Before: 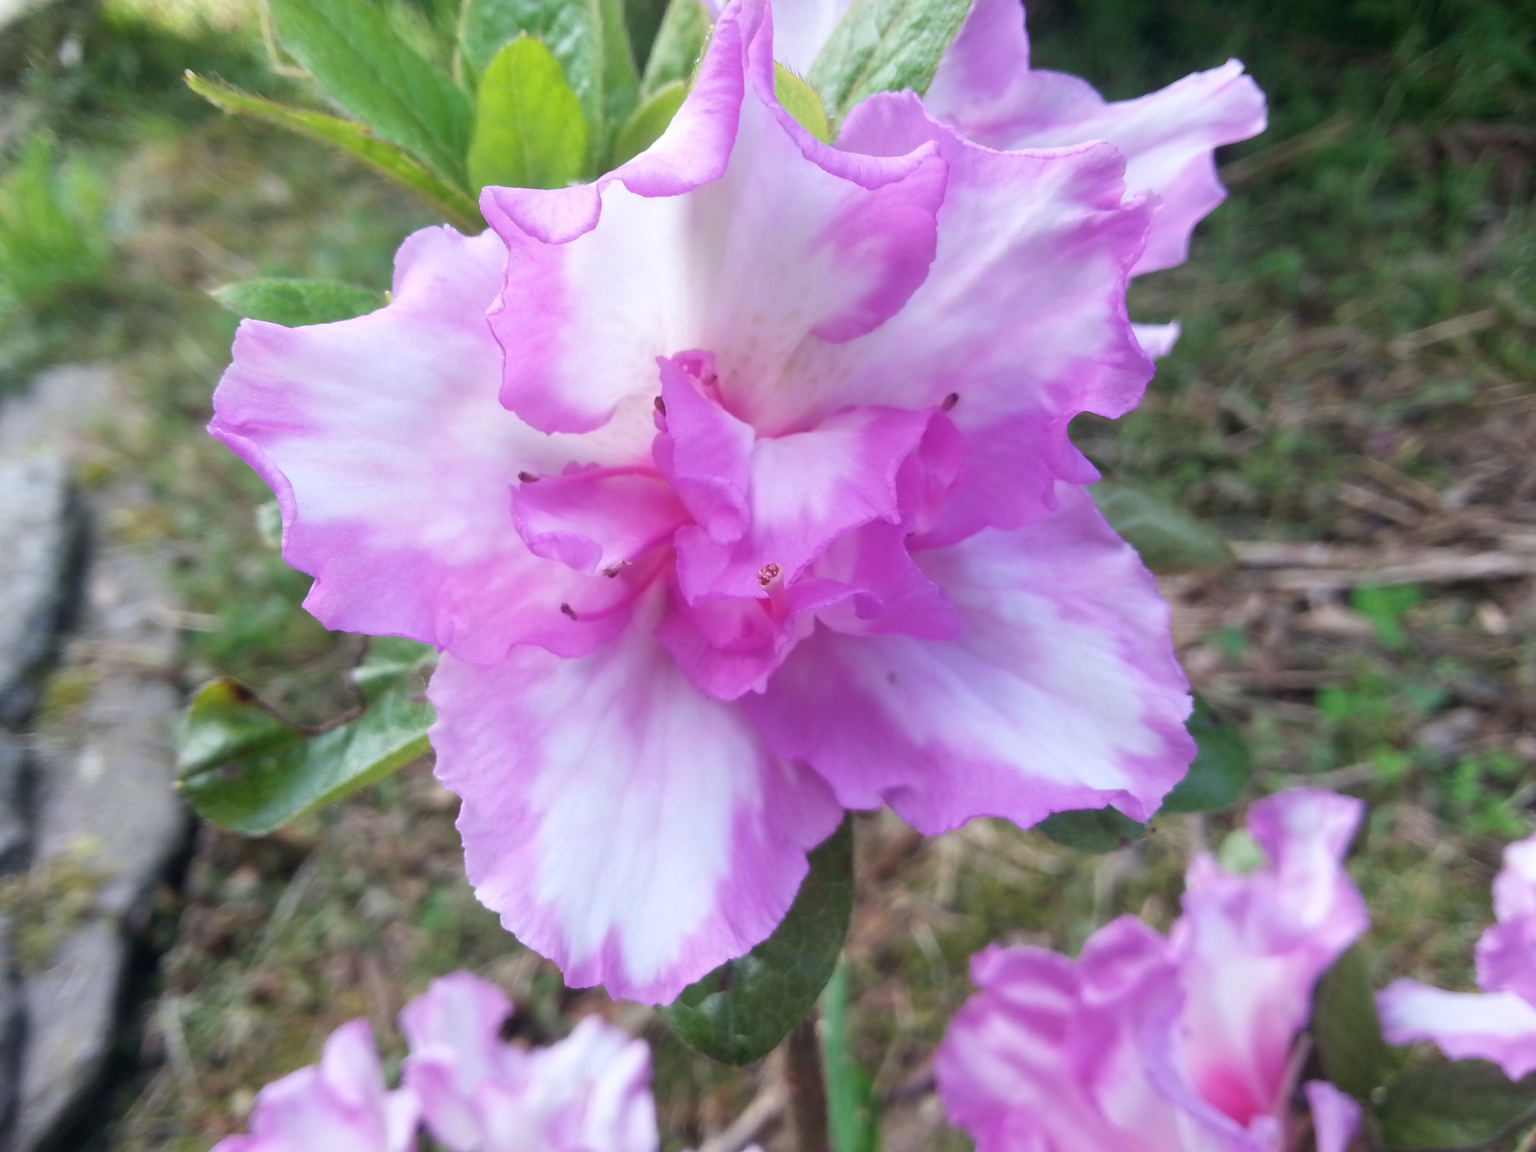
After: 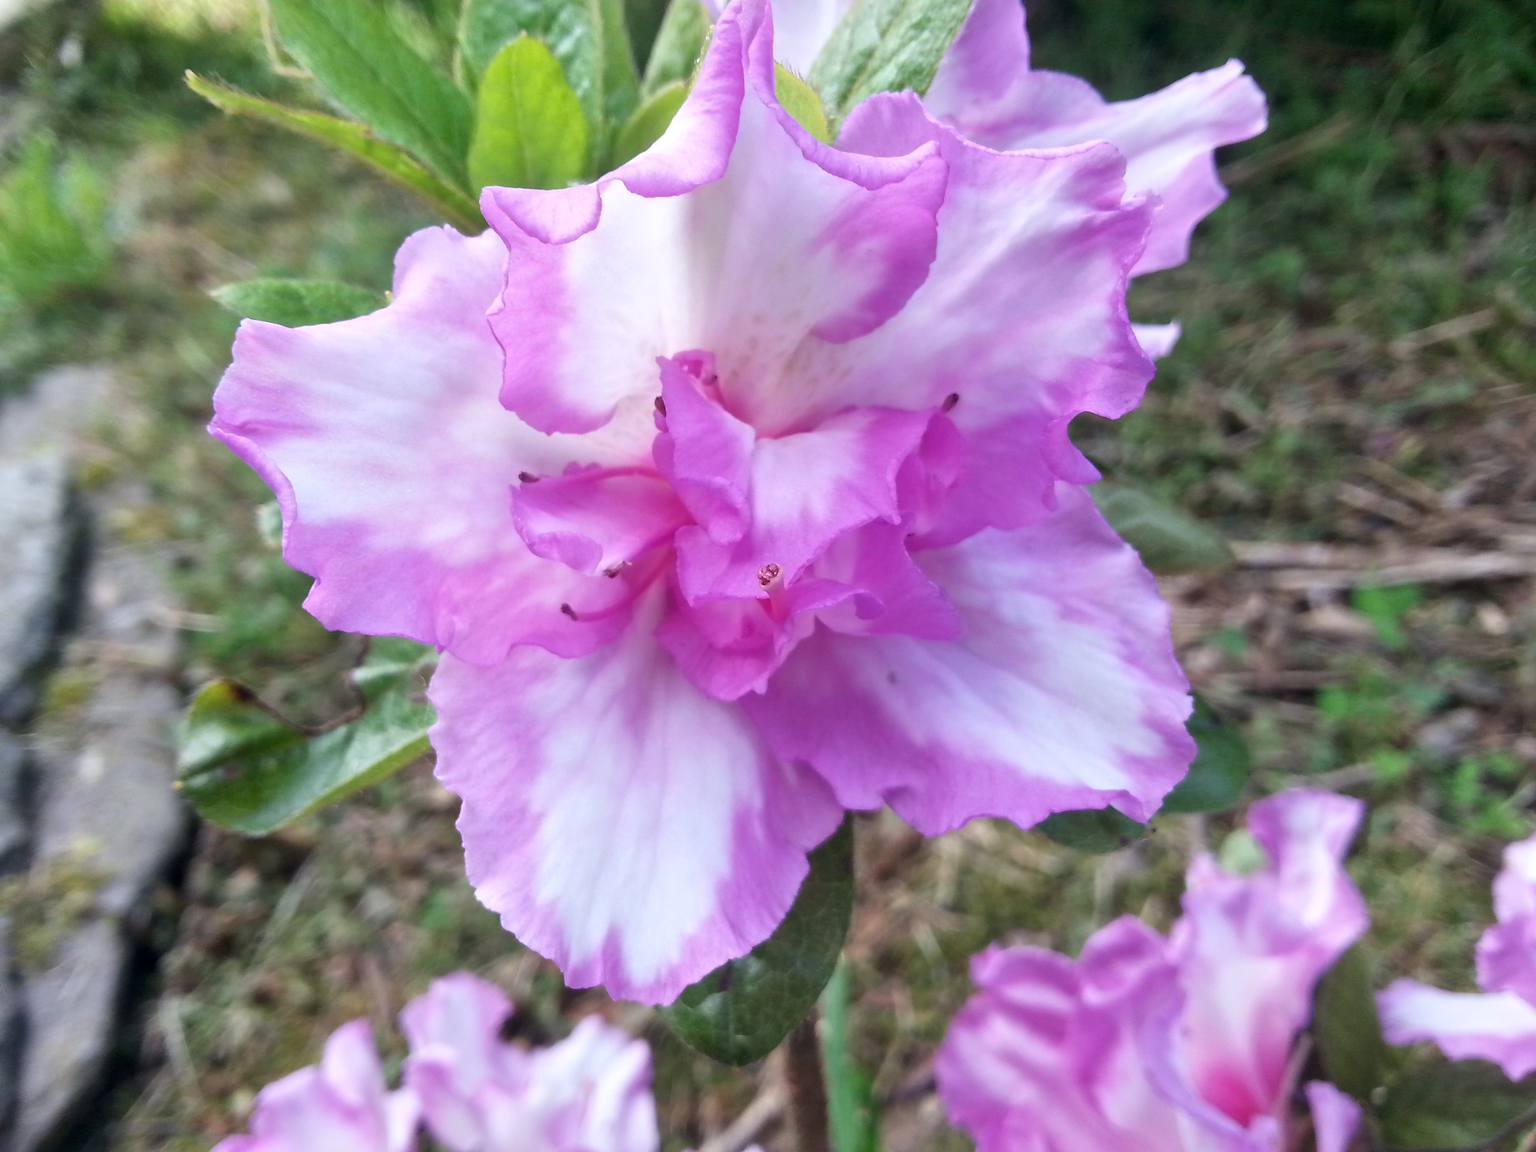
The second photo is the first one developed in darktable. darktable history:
local contrast: mode bilateral grid, contrast 26, coarseness 50, detail 123%, midtone range 0.2
